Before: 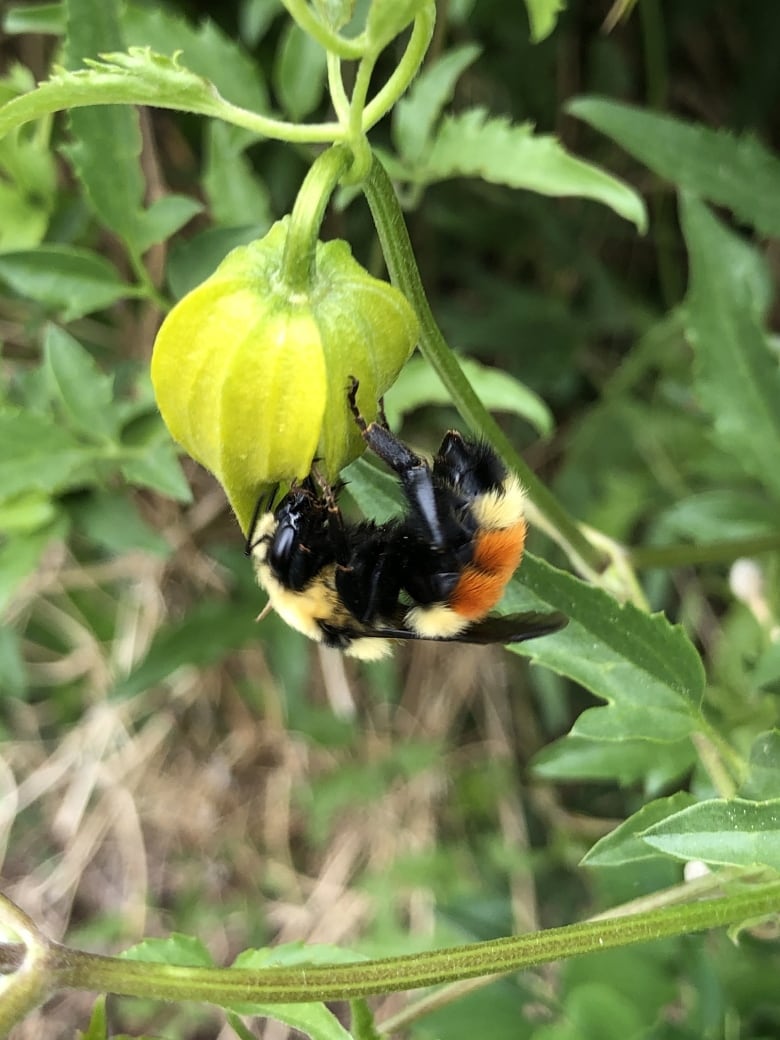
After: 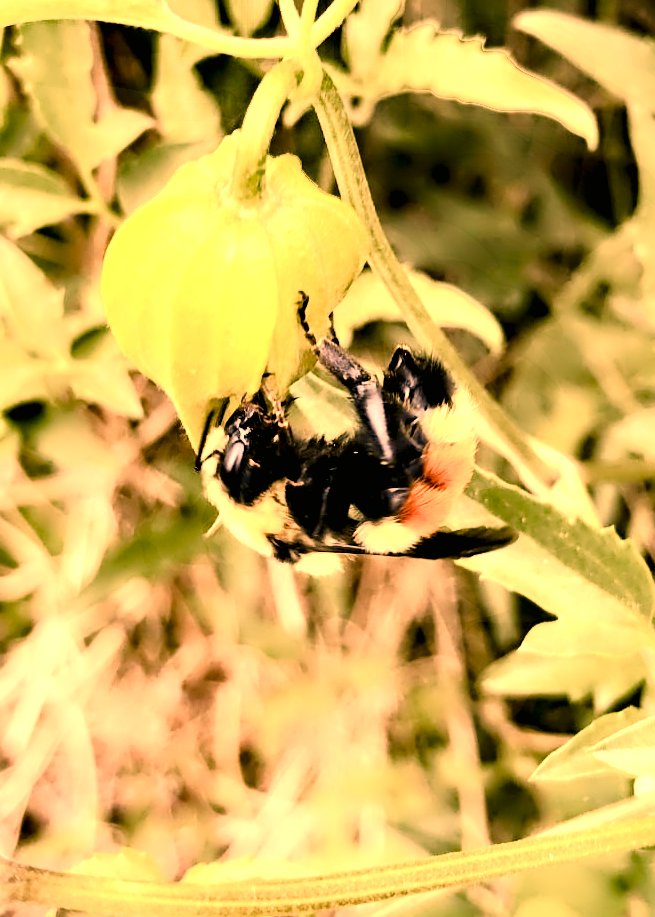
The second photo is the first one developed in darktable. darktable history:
color correction: highlights a* 40, highlights b* 40, saturation 0.69
exposure: black level correction 0, exposure 1.388 EV, compensate exposure bias true, compensate highlight preservation false
crop: left 6.446%, top 8.188%, right 9.538%, bottom 3.548%
color calibration: x 0.355, y 0.367, temperature 4700.38 K
contrast equalizer: y [[0.783, 0.666, 0.575, 0.77, 0.556, 0.501], [0.5 ×6], [0.5 ×6], [0, 0.02, 0.272, 0.399, 0.062, 0], [0 ×6]]
white balance: red 1.123, blue 0.83
color balance rgb: shadows lift › chroma 1%, shadows lift › hue 113°, highlights gain › chroma 0.2%, highlights gain › hue 333°, perceptual saturation grading › global saturation 20%, perceptual saturation grading › highlights -50%, perceptual saturation grading › shadows 25%, contrast -10%
tone curve: curves: ch0 [(0, 0.005) (0.103, 0.081) (0.196, 0.197) (0.391, 0.469) (0.491, 0.585) (0.638, 0.751) (0.822, 0.886) (0.997, 0.959)]; ch1 [(0, 0) (0.172, 0.123) (0.324, 0.253) (0.396, 0.388) (0.474, 0.479) (0.499, 0.498) (0.529, 0.528) (0.579, 0.614) (0.633, 0.677) (0.812, 0.856) (1, 1)]; ch2 [(0, 0) (0.411, 0.424) (0.459, 0.478) (0.5, 0.501) (0.517, 0.526) (0.553, 0.583) (0.609, 0.646) (0.708, 0.768) (0.839, 0.916) (1, 1)], color space Lab, independent channels, preserve colors none
